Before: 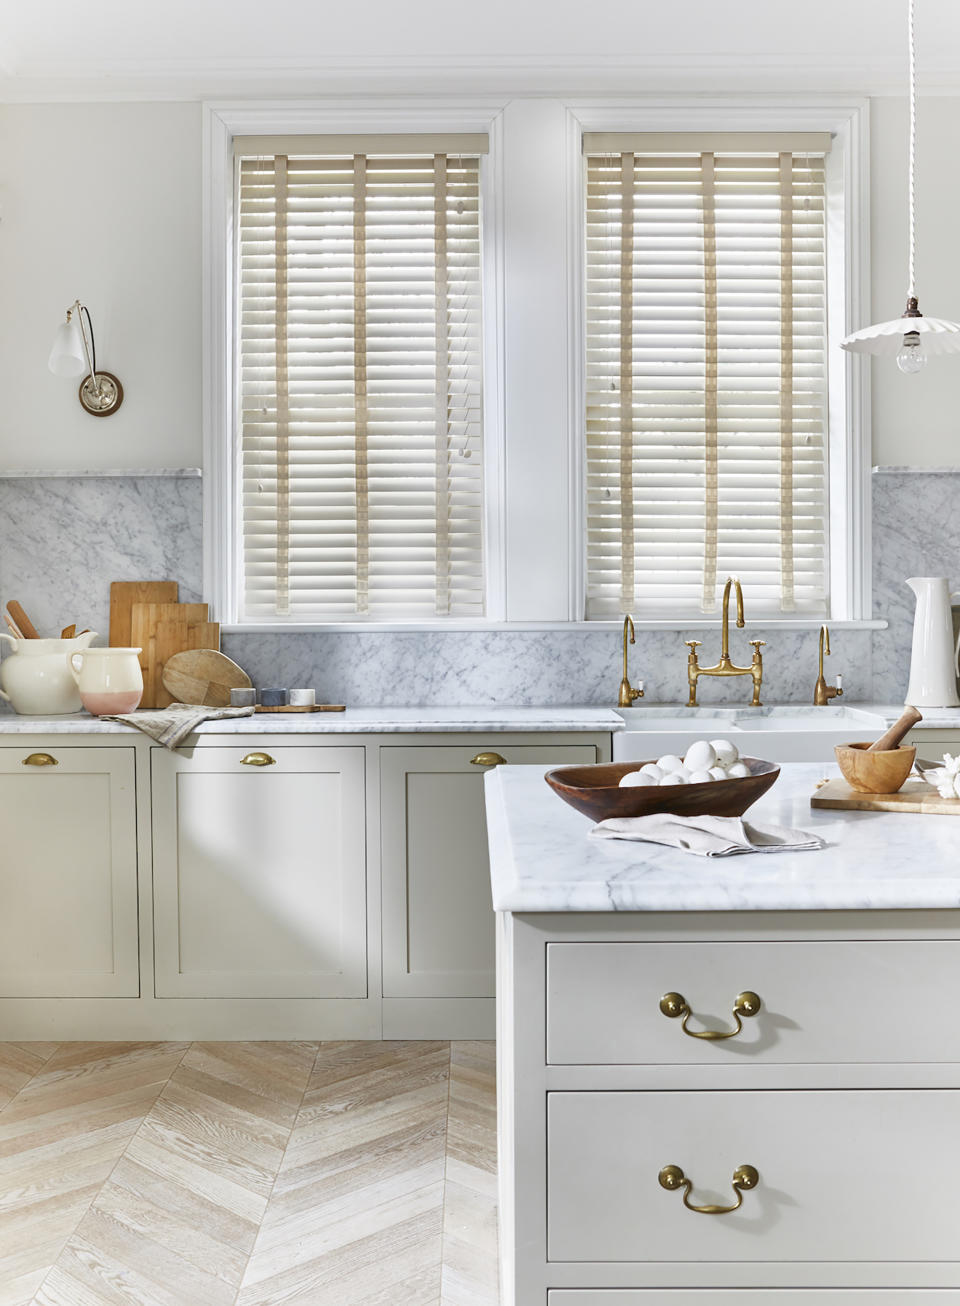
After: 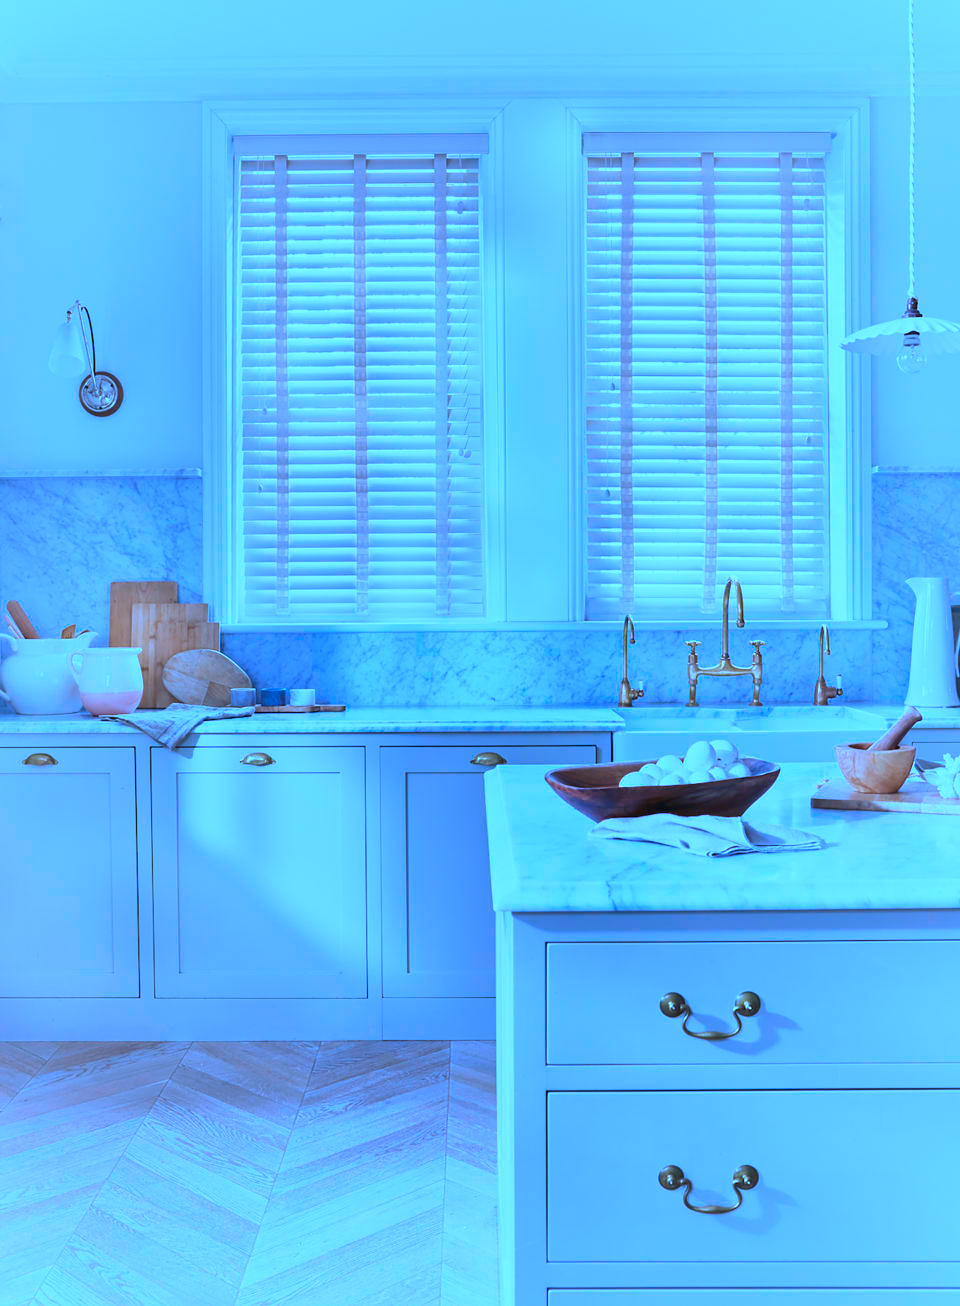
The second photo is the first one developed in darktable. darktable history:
shadows and highlights: radius 334.19, shadows 63.46, highlights 5.97, compress 87.87%, soften with gaussian
color calibration: illuminant as shot in camera, x 0.483, y 0.431, temperature 2418.2 K
